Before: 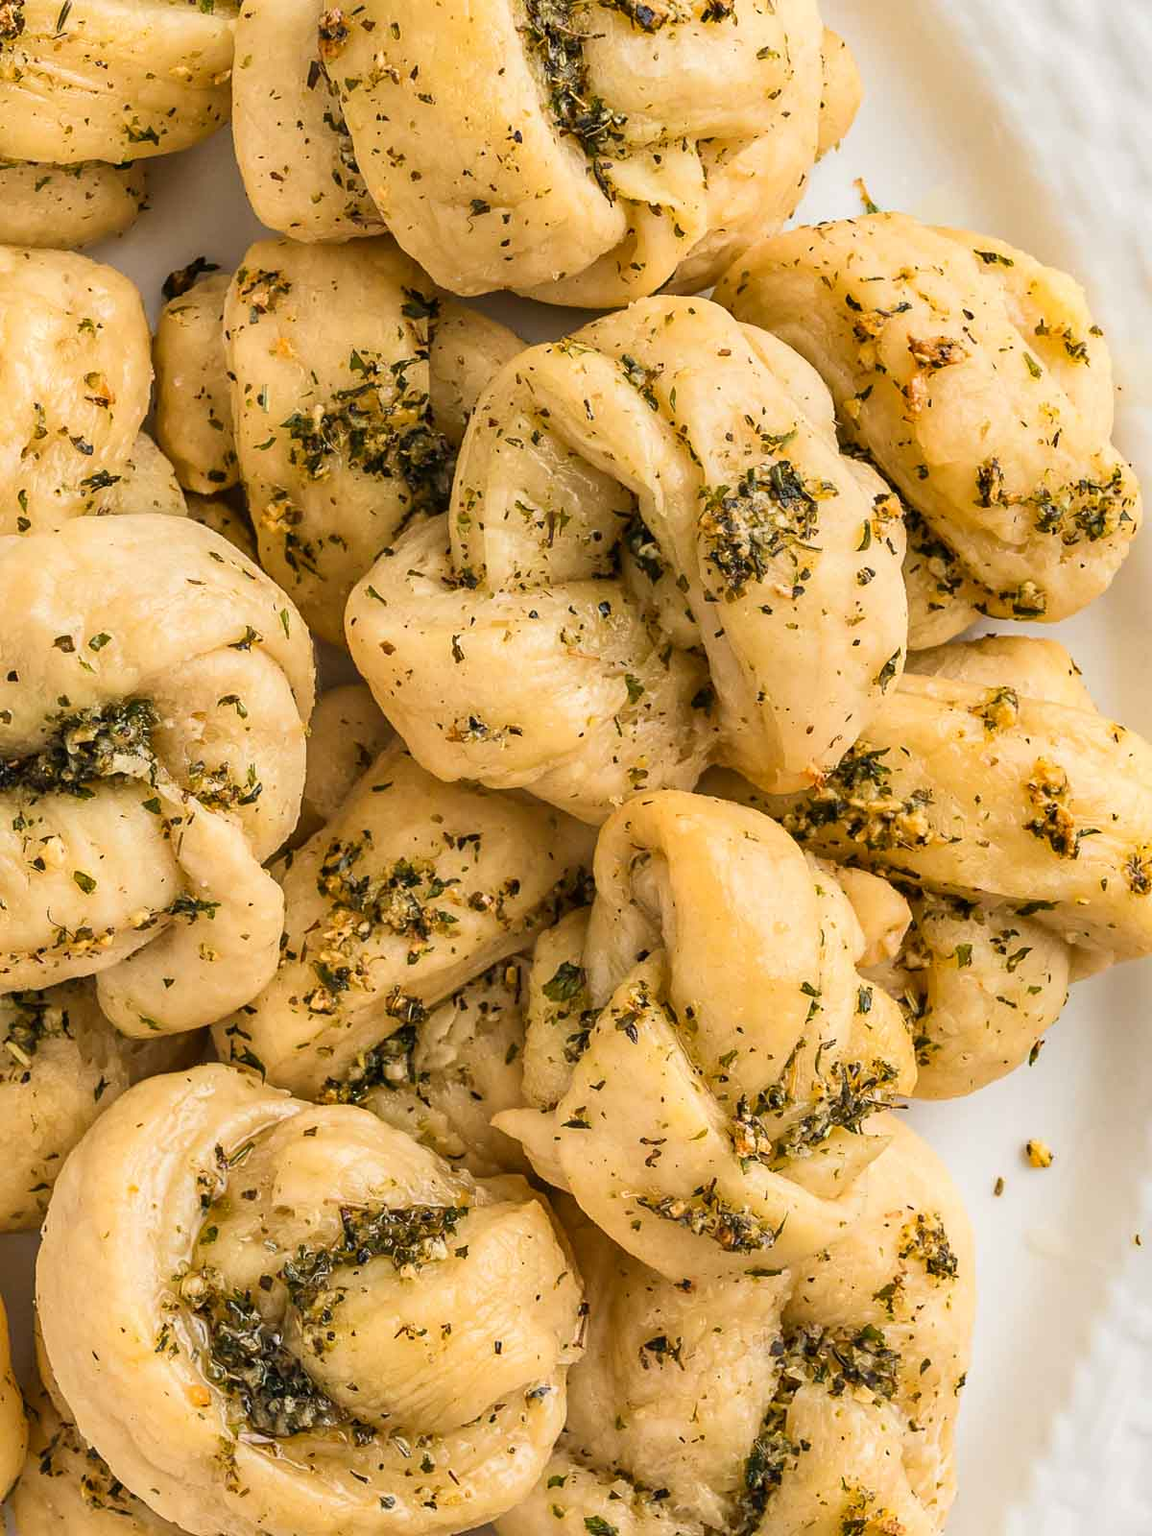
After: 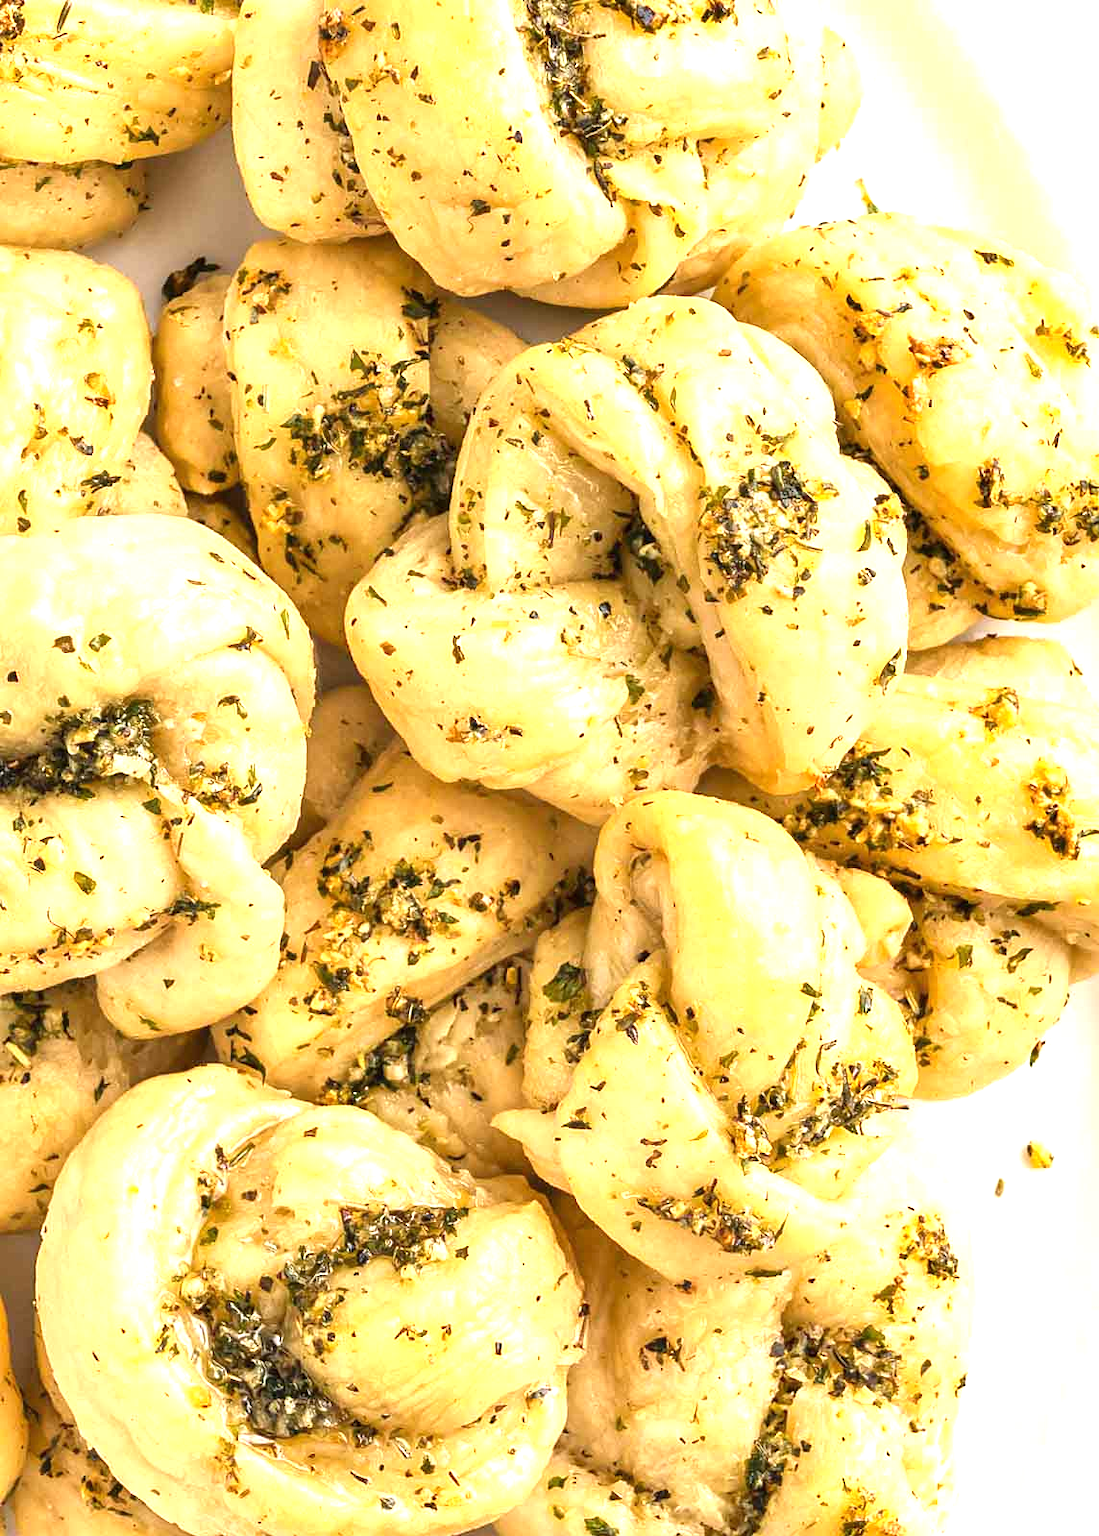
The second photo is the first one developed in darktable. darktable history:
exposure: black level correction 0, exposure 1.107 EV, compensate highlight preservation false
crop: right 4.501%, bottom 0.037%
